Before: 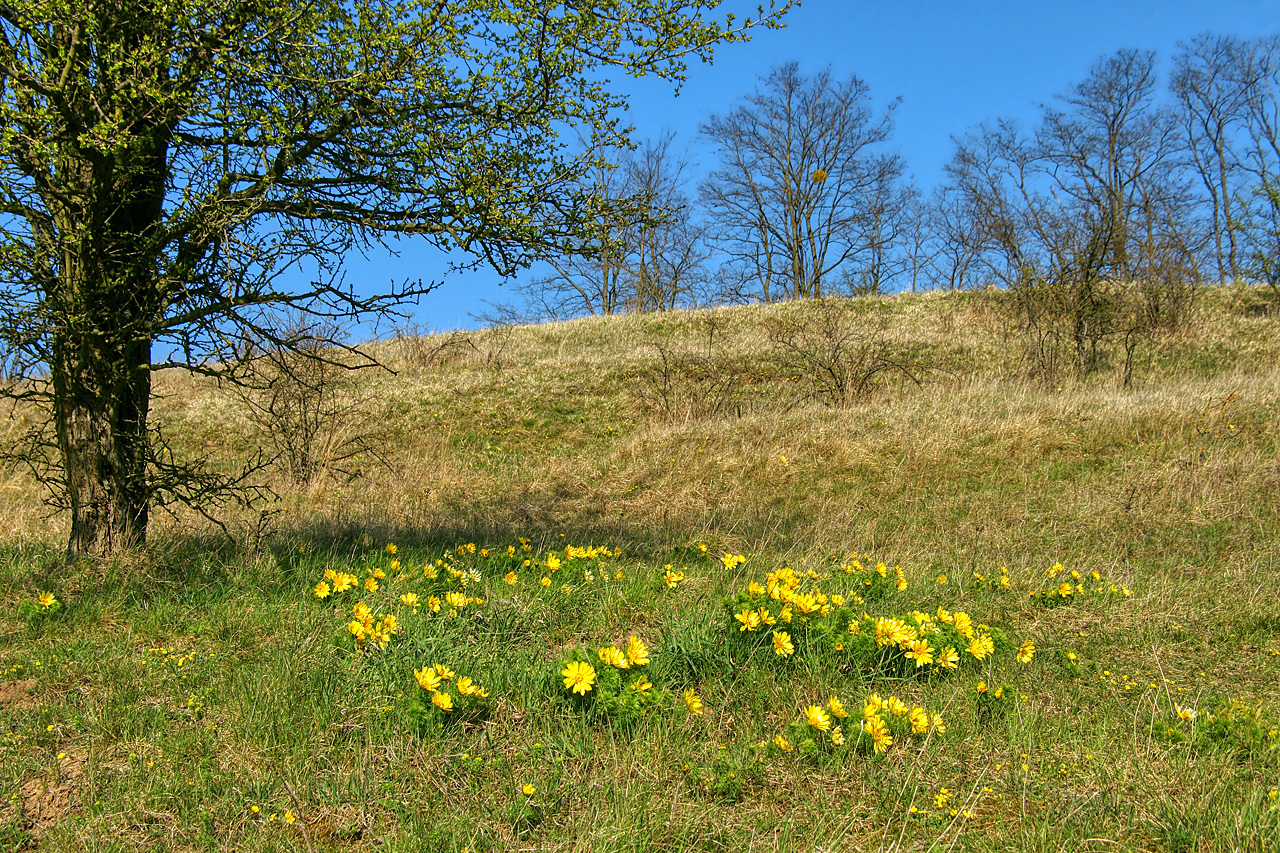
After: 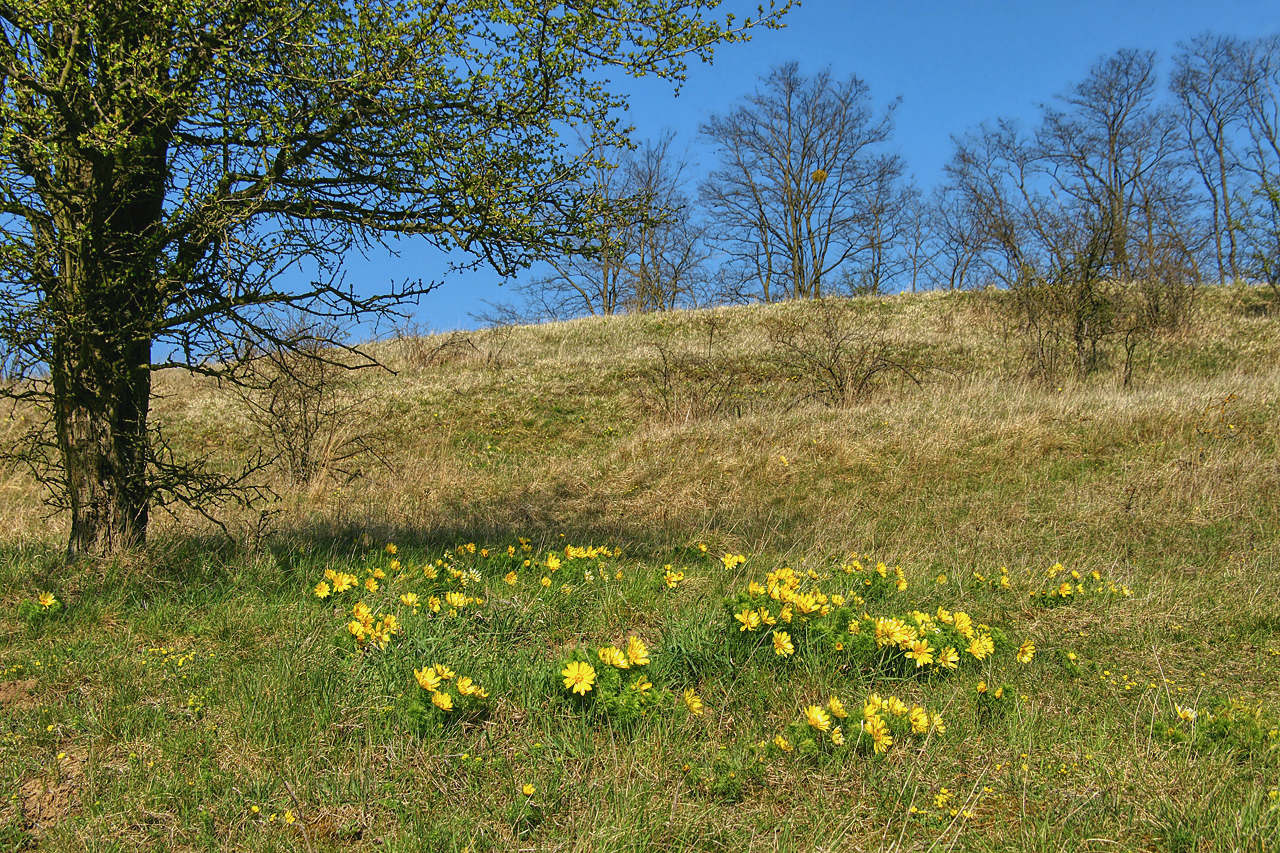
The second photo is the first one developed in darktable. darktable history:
contrast brightness saturation: contrast -0.086, brightness -0.041, saturation -0.114
